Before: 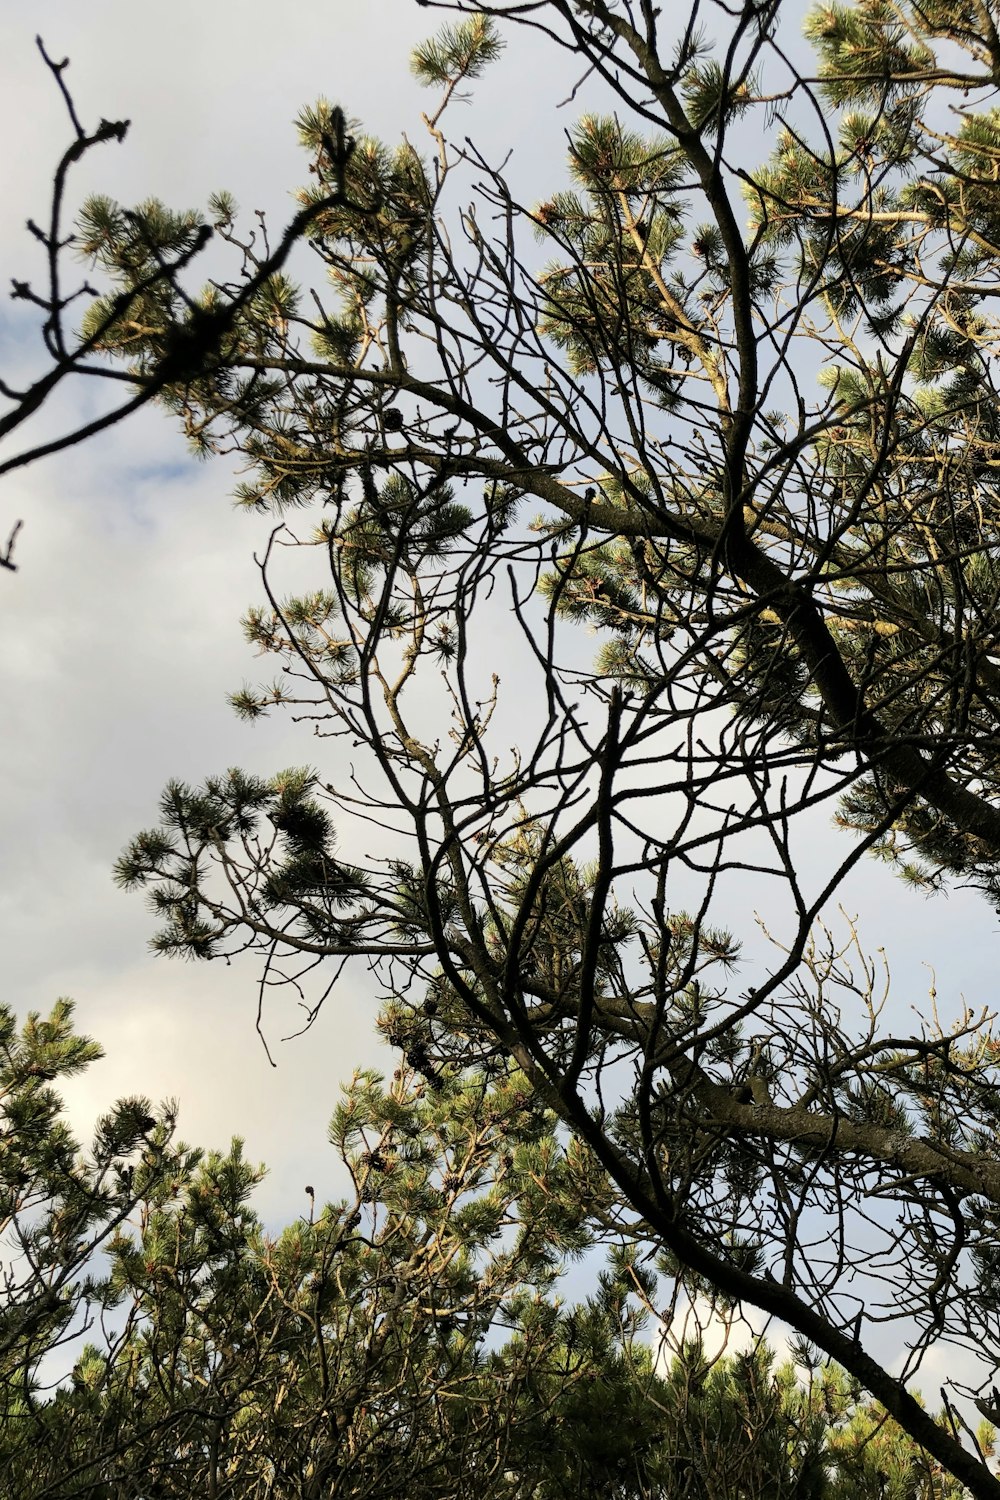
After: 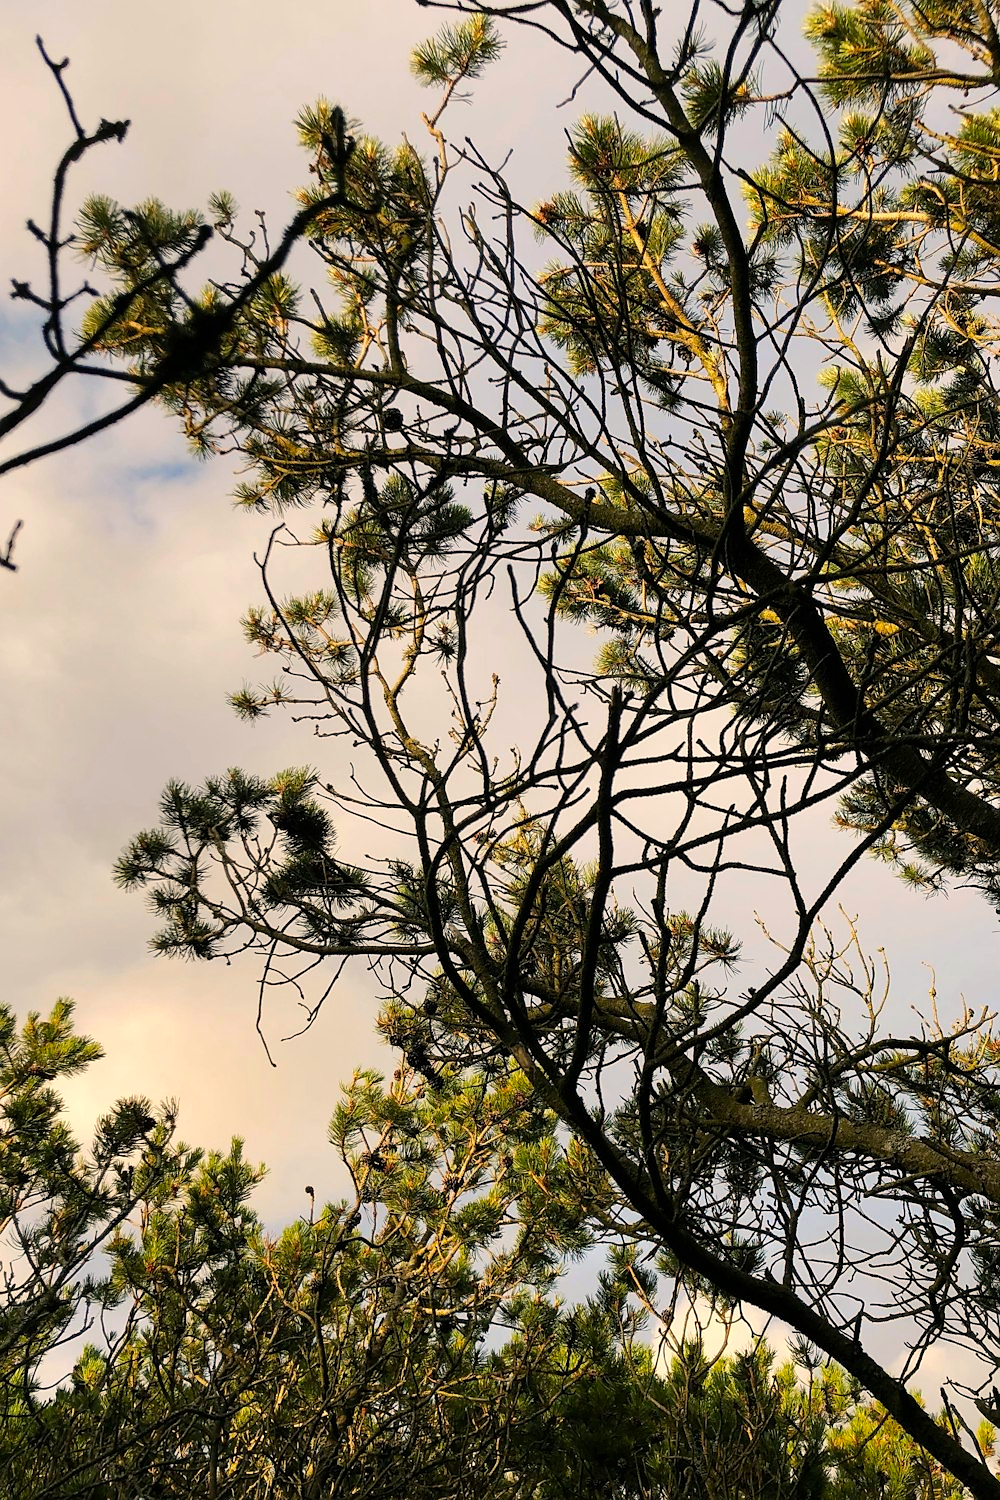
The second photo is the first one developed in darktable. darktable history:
sharpen: radius 1.051, threshold 0.917
color balance rgb: highlights gain › chroma 3.653%, highlights gain › hue 59.73°, linear chroma grading › global chroma 15.107%, perceptual saturation grading › global saturation 8.536%
